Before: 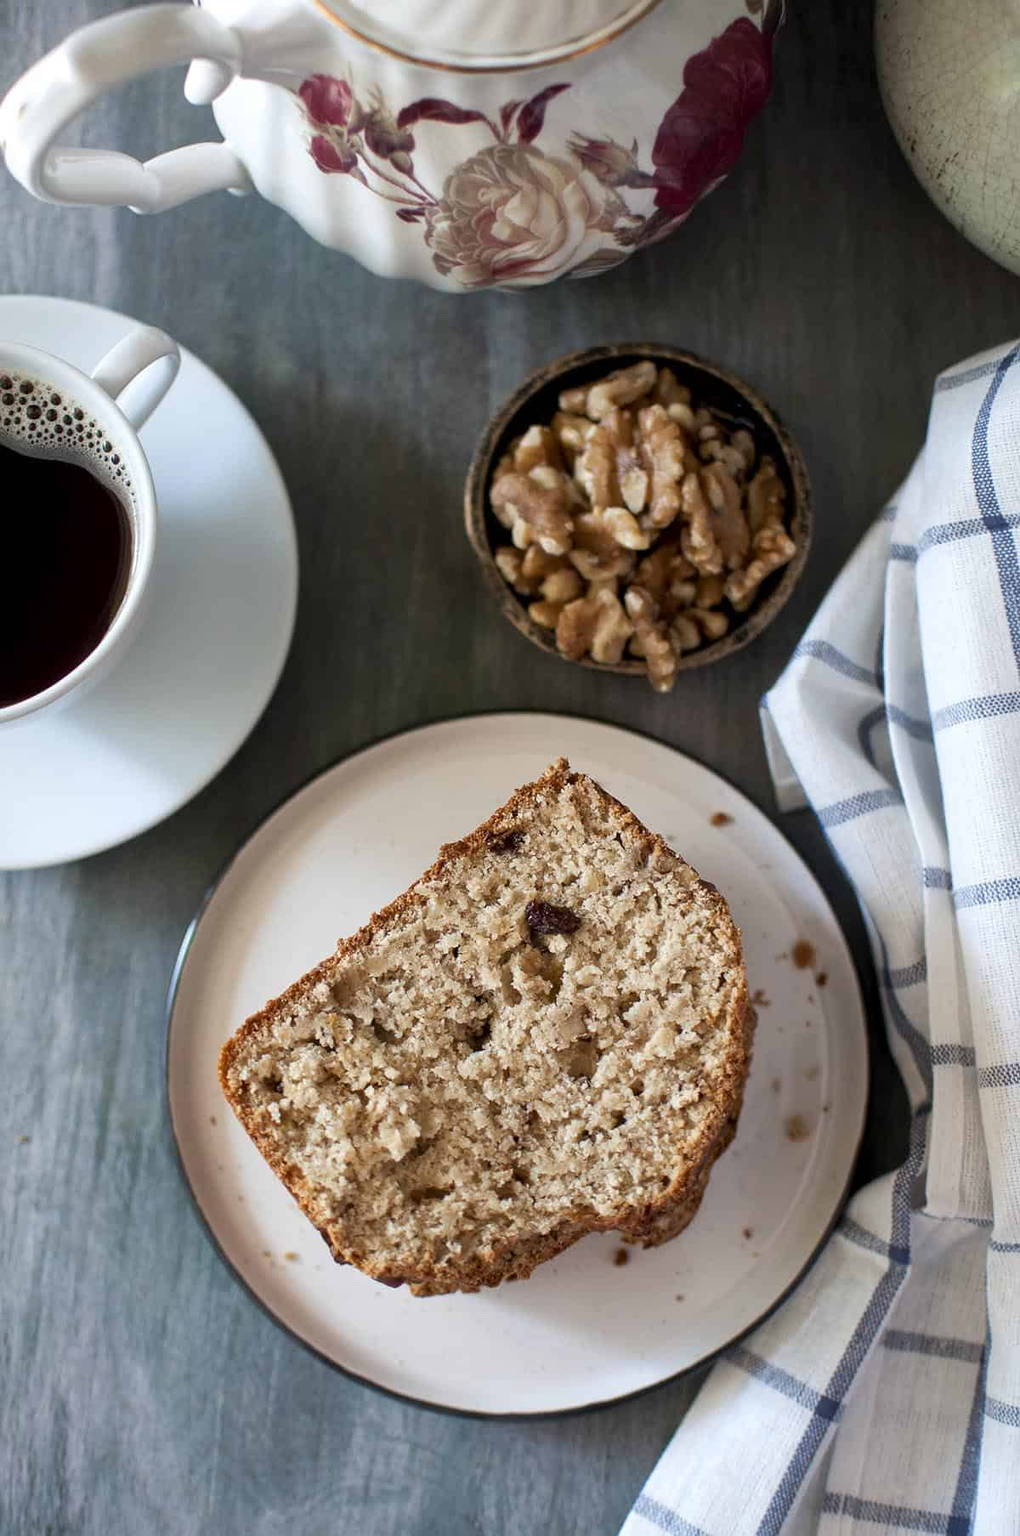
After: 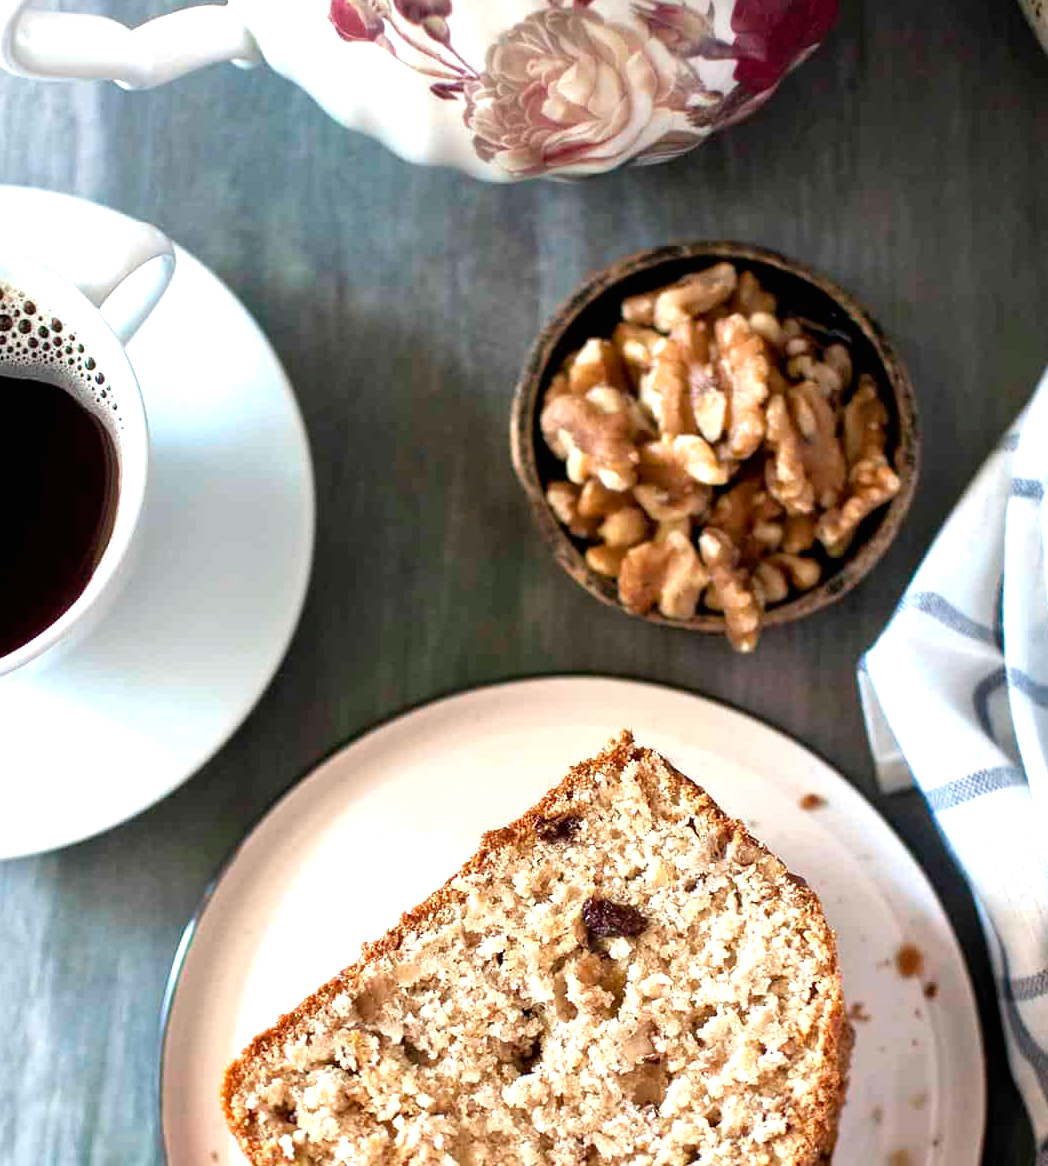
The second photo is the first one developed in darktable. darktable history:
crop: left 3.015%, top 8.969%, right 9.647%, bottom 26.457%
exposure: black level correction 0, exposure 1 EV, compensate exposure bias true, compensate highlight preservation false
